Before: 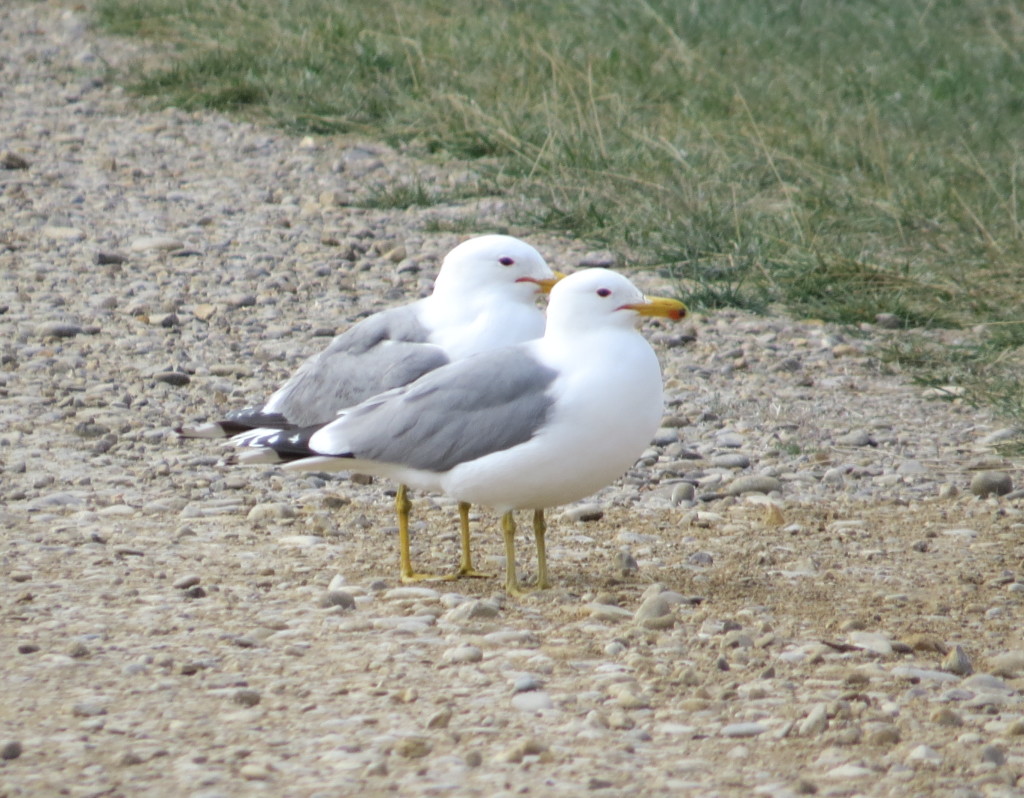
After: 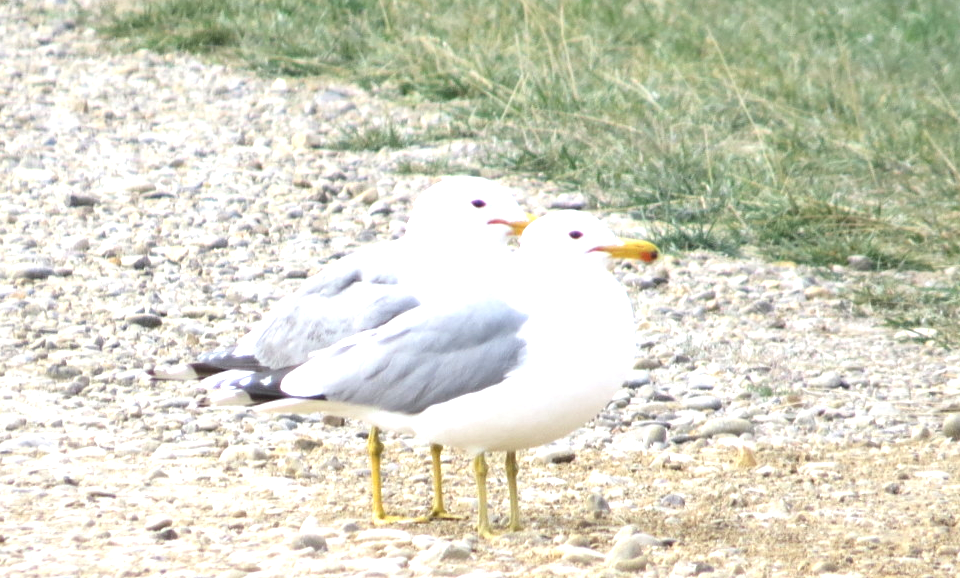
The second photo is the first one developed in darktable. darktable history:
crop: left 2.737%, top 7.287%, right 3.421%, bottom 20.179%
exposure: exposure 1.223 EV, compensate highlight preservation false
